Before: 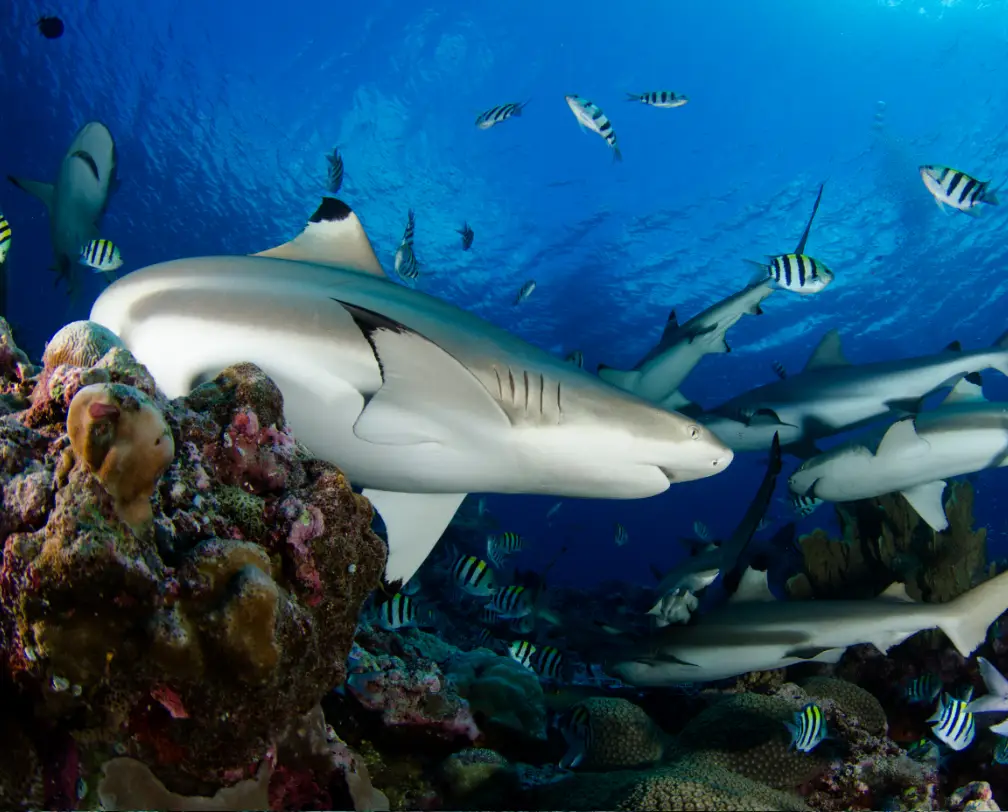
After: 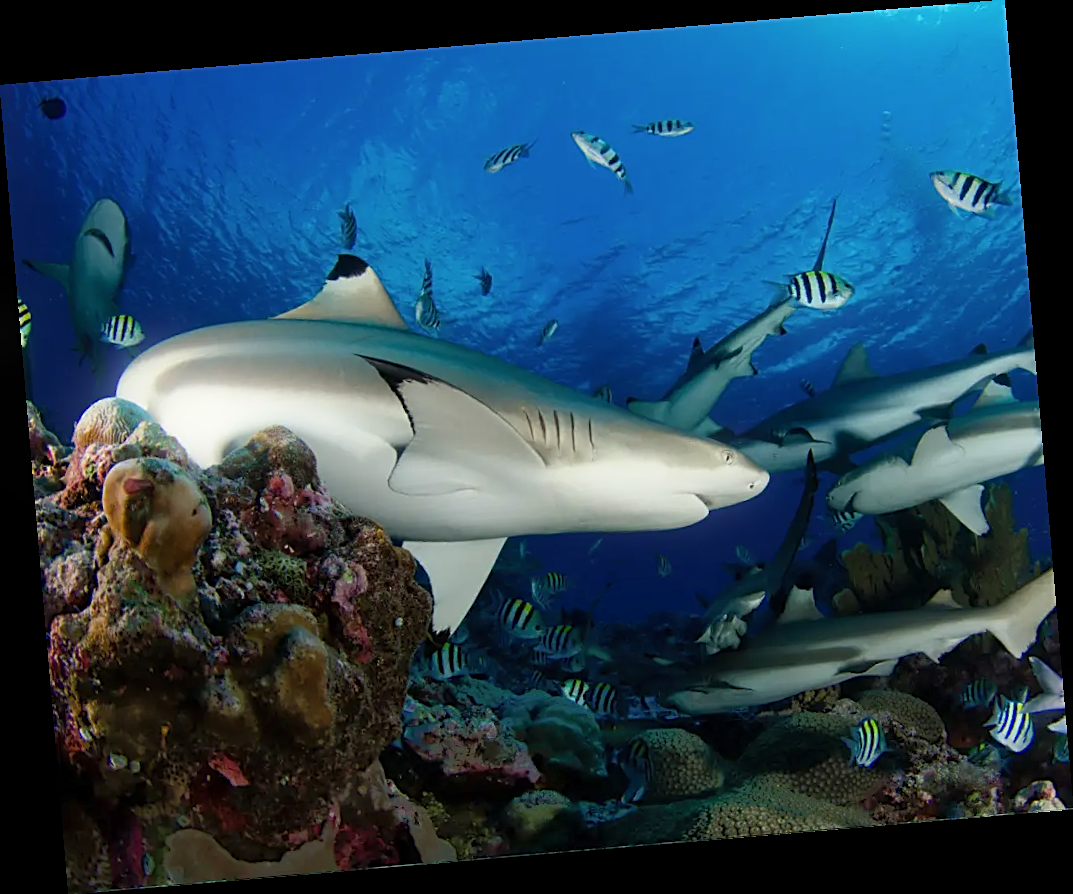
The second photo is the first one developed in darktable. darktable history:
shadows and highlights: shadows 62.66, white point adjustment 0.37, highlights -34.44, compress 83.82%
sharpen: on, module defaults
exposure: exposure -0.153 EV, compensate highlight preservation false
bloom: size 5%, threshold 95%, strength 15%
rotate and perspective: rotation -4.86°, automatic cropping off
color correction: highlights b* 3
